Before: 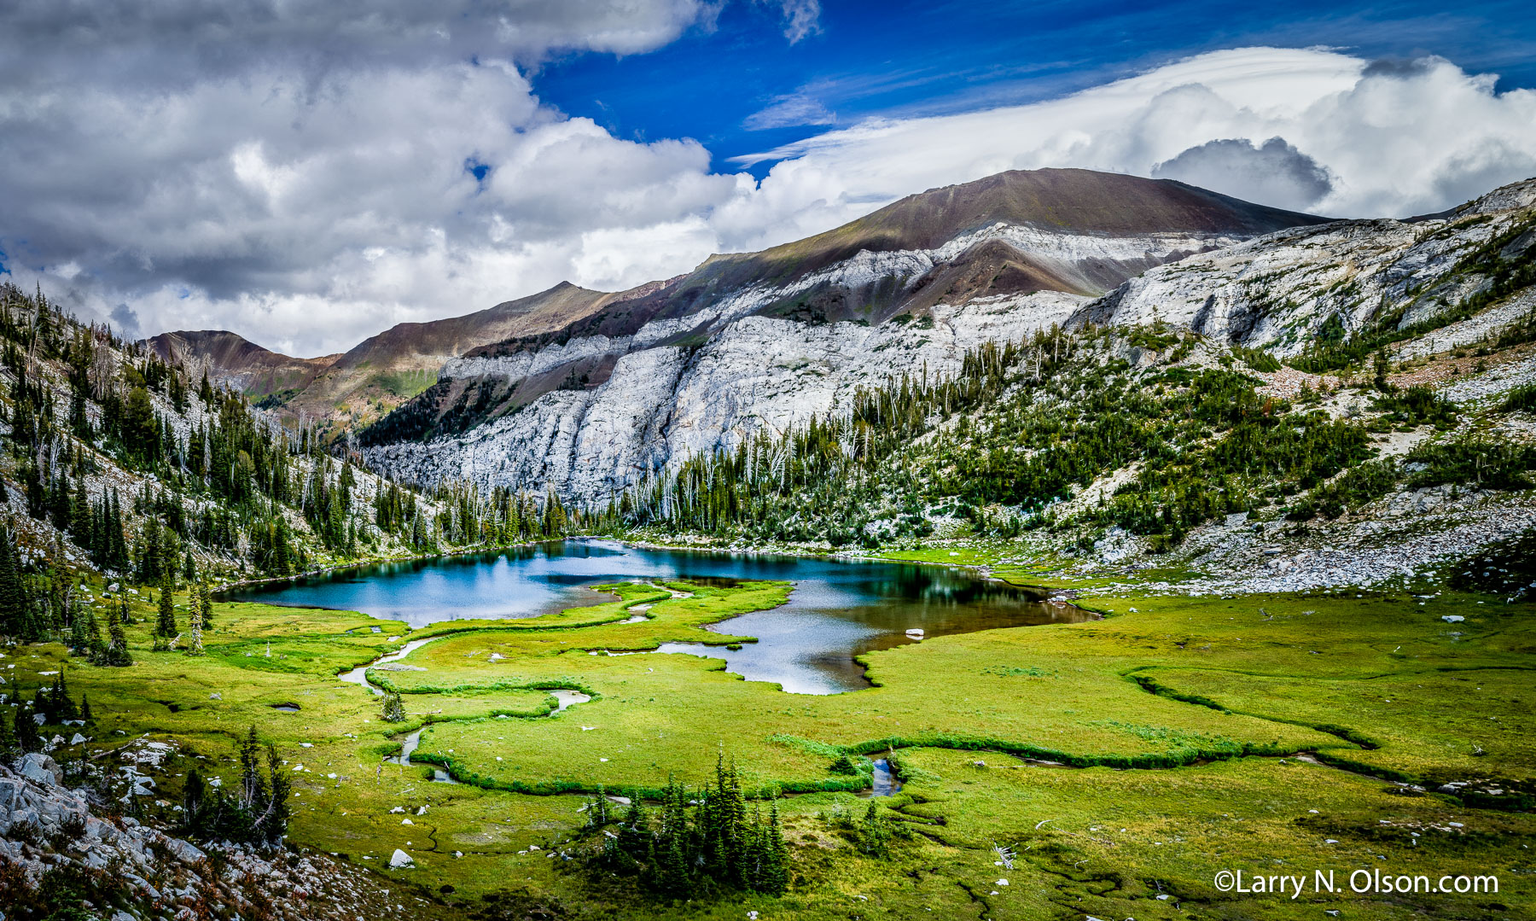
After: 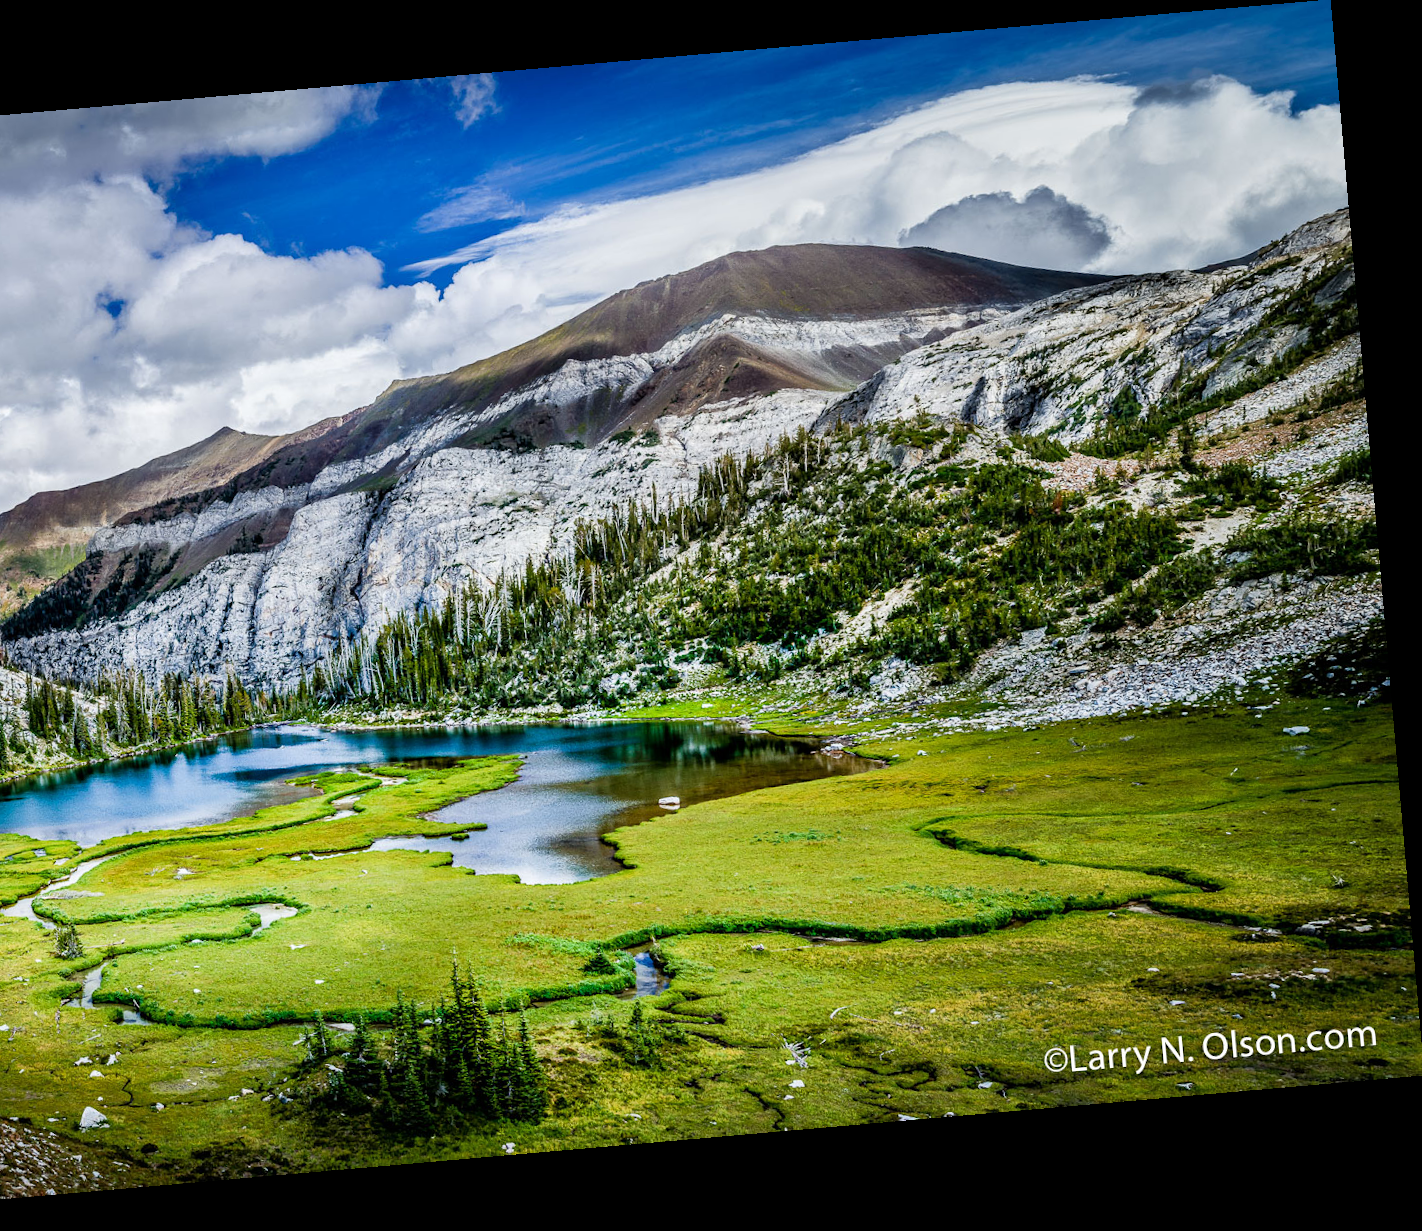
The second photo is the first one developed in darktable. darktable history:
rotate and perspective: rotation -4.98°, automatic cropping off
crop and rotate: left 24.6%
